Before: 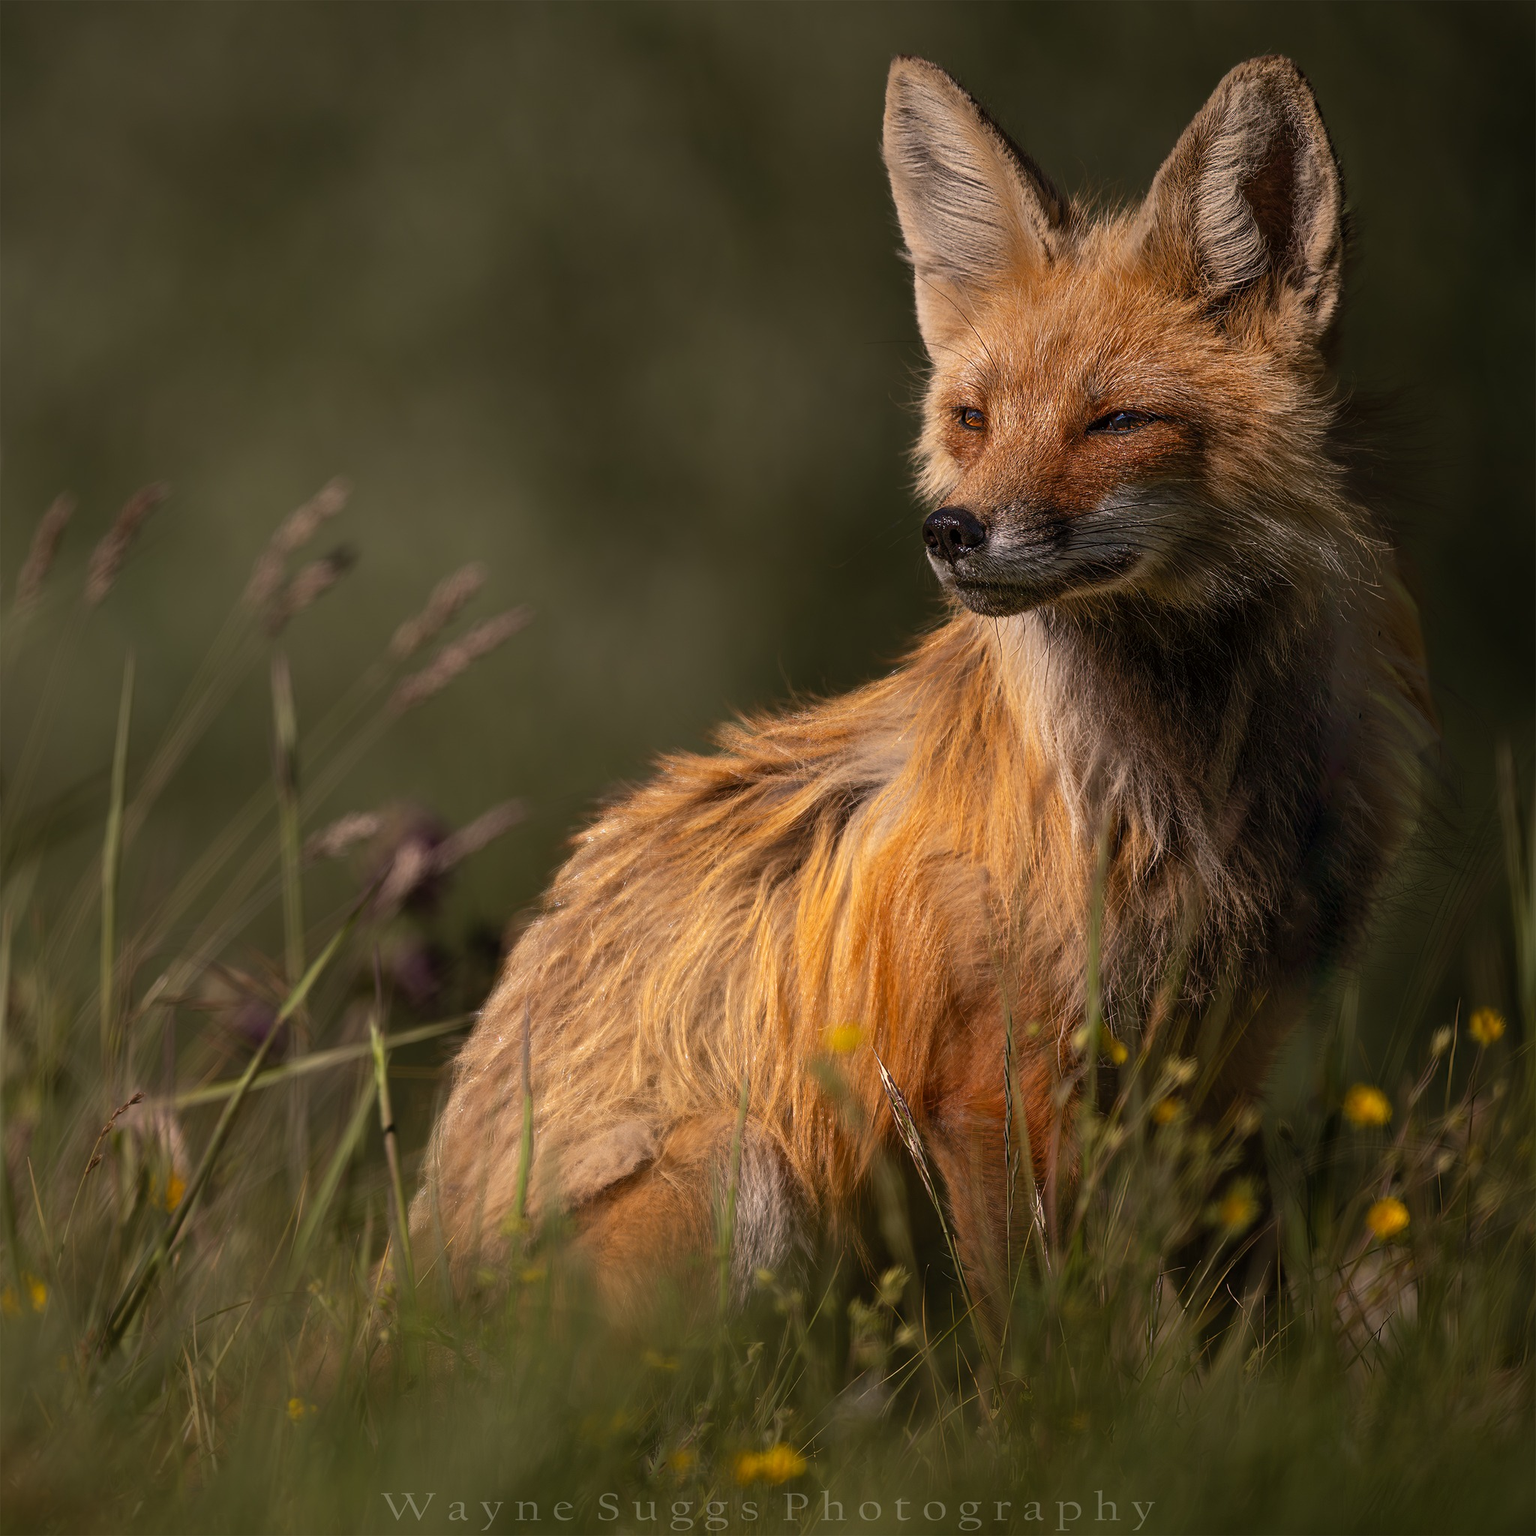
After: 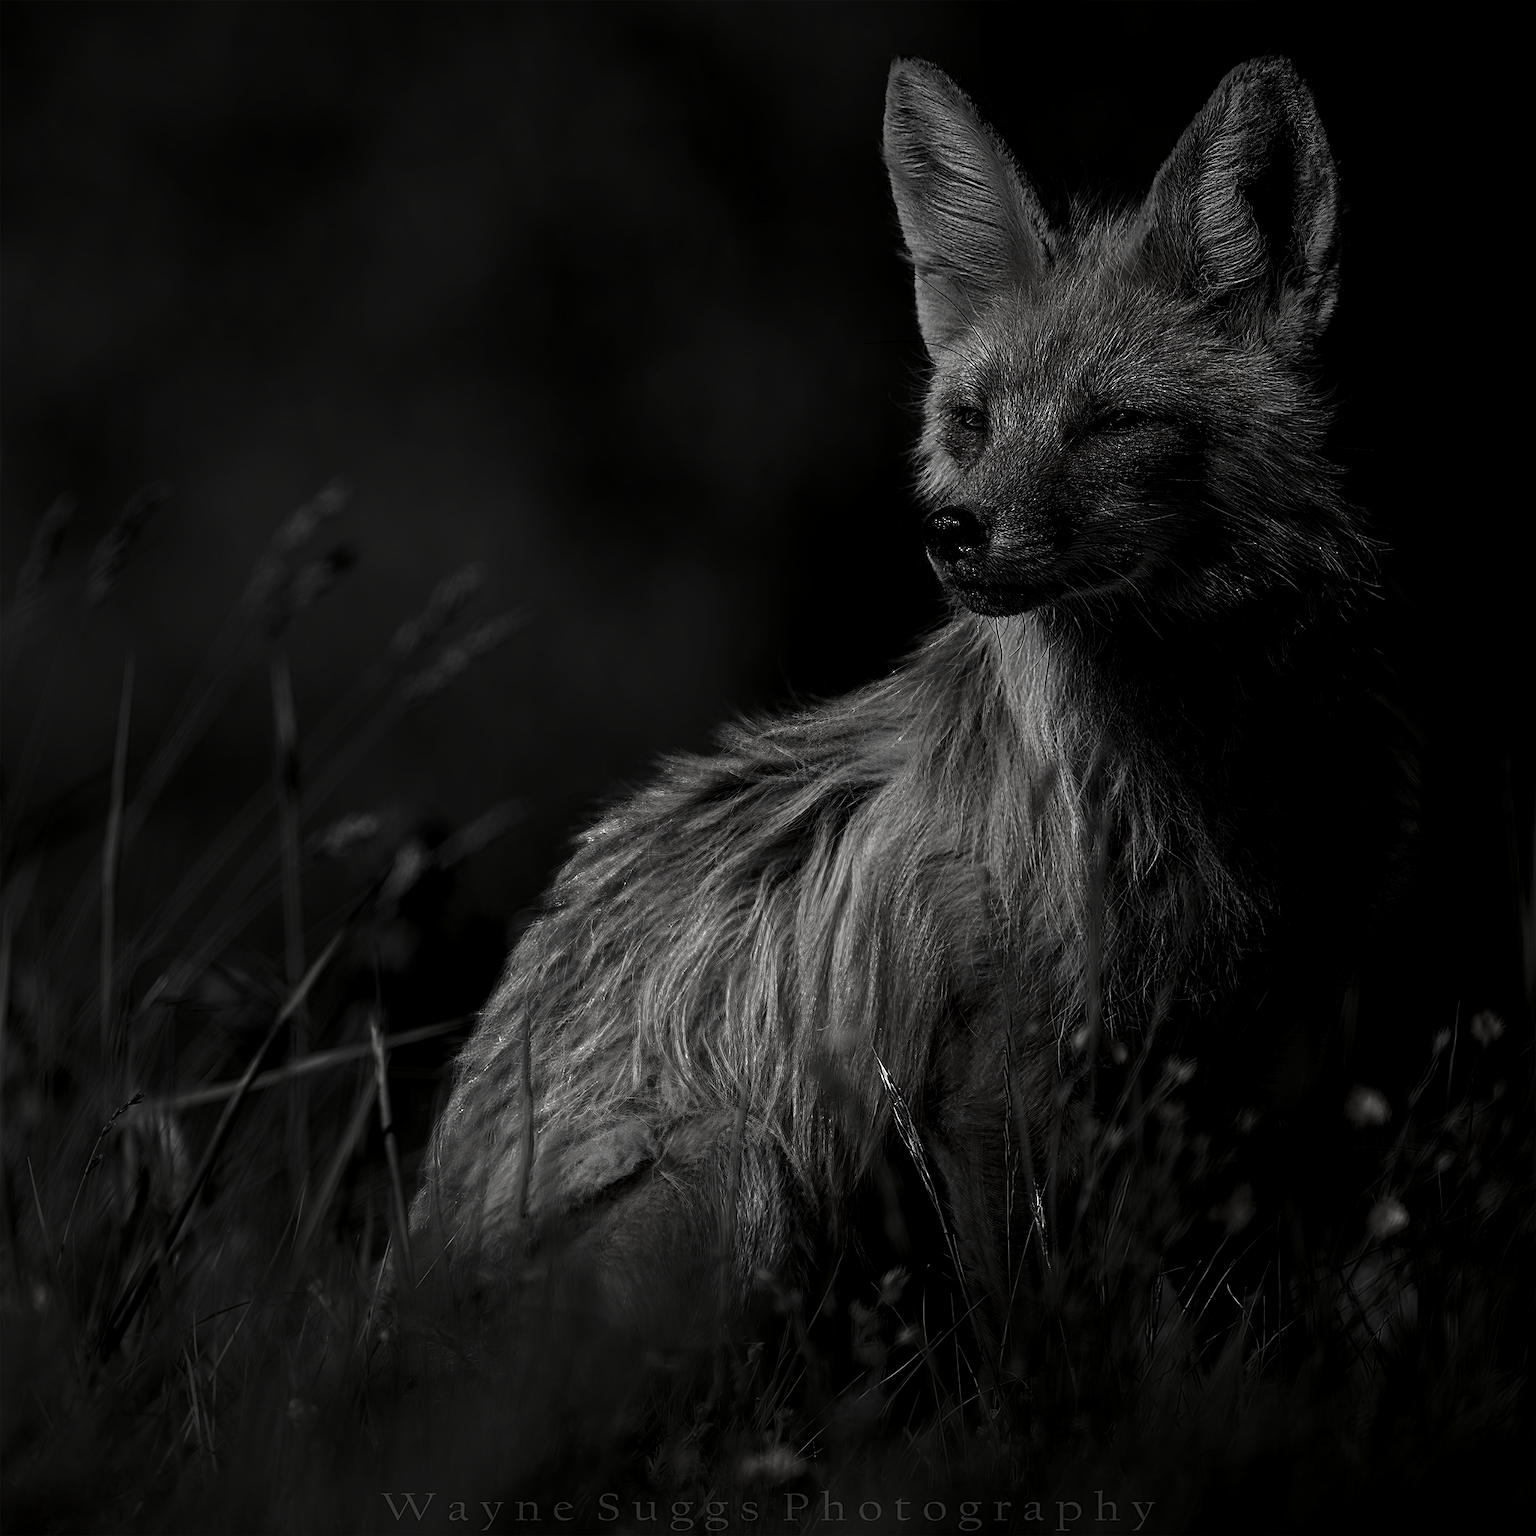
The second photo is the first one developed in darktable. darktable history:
exposure: black level correction 0.009, exposure -0.167 EV, compensate highlight preservation false
sharpen: on, module defaults
contrast brightness saturation: contrast -0.029, brightness -0.607, saturation -0.984
local contrast: detail 130%
